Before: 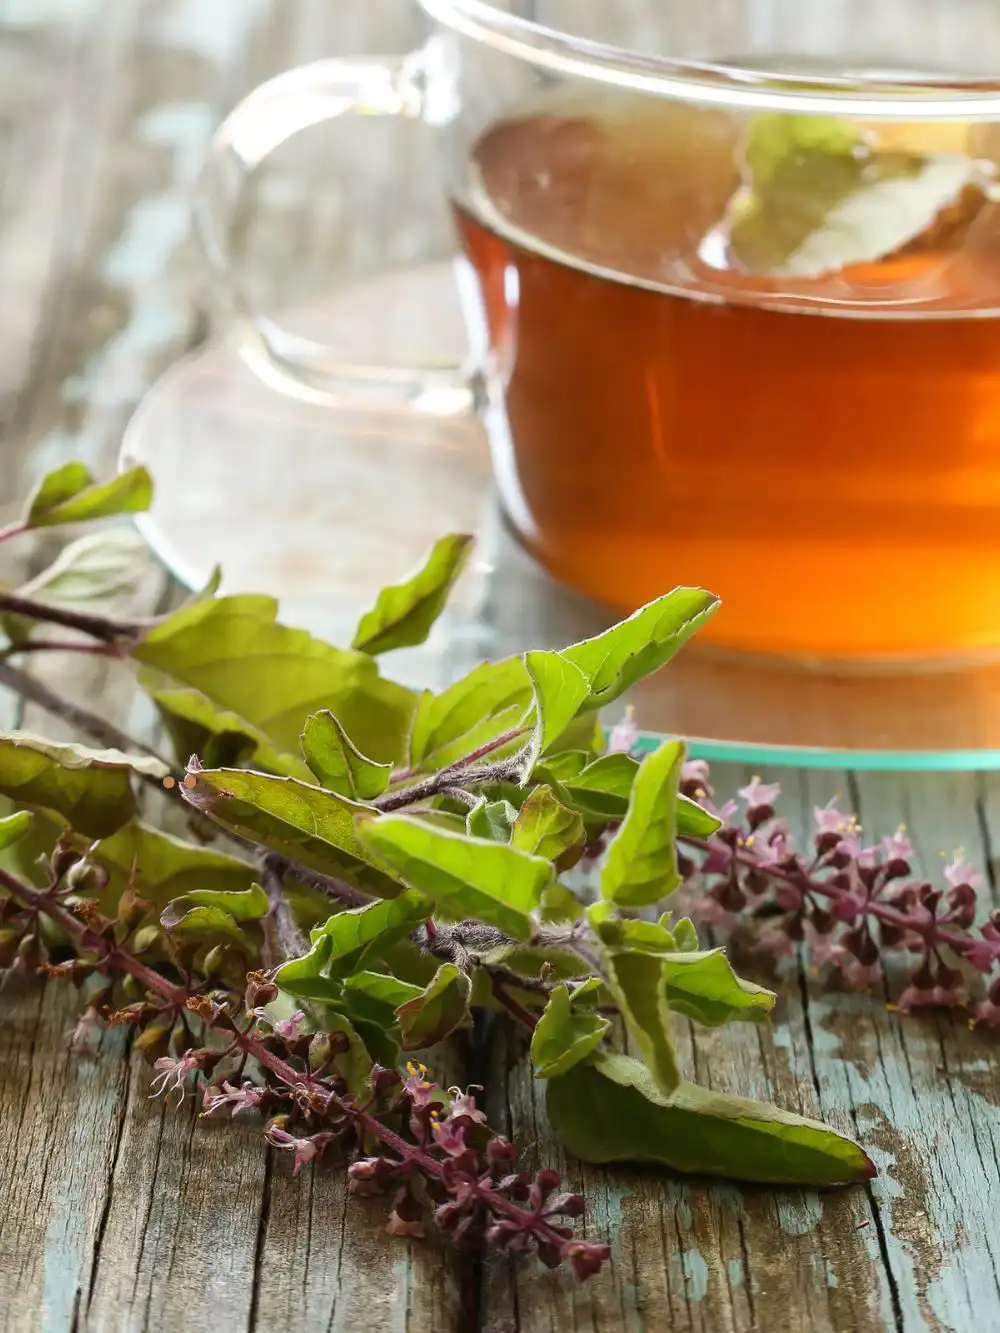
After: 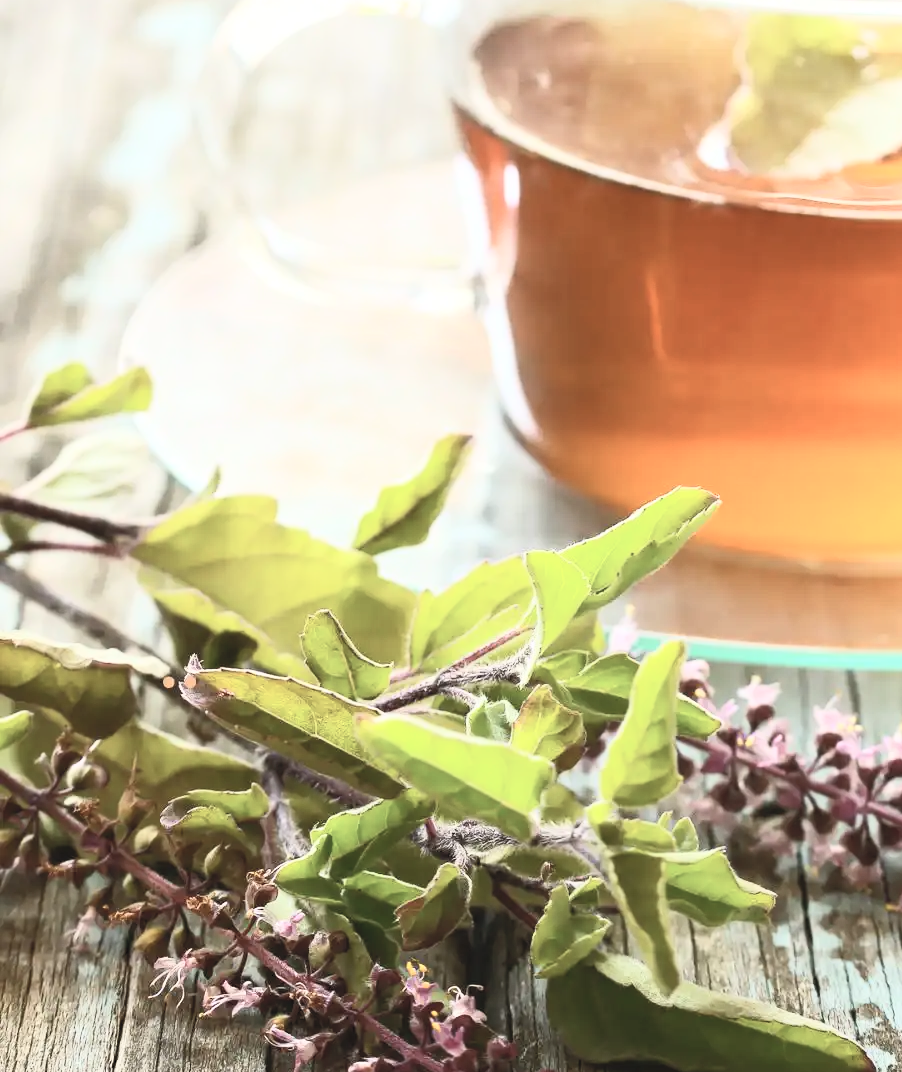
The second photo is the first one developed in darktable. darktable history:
contrast brightness saturation: contrast 0.423, brightness 0.56, saturation -0.196
crop: top 7.513%, right 9.718%, bottom 11.999%
